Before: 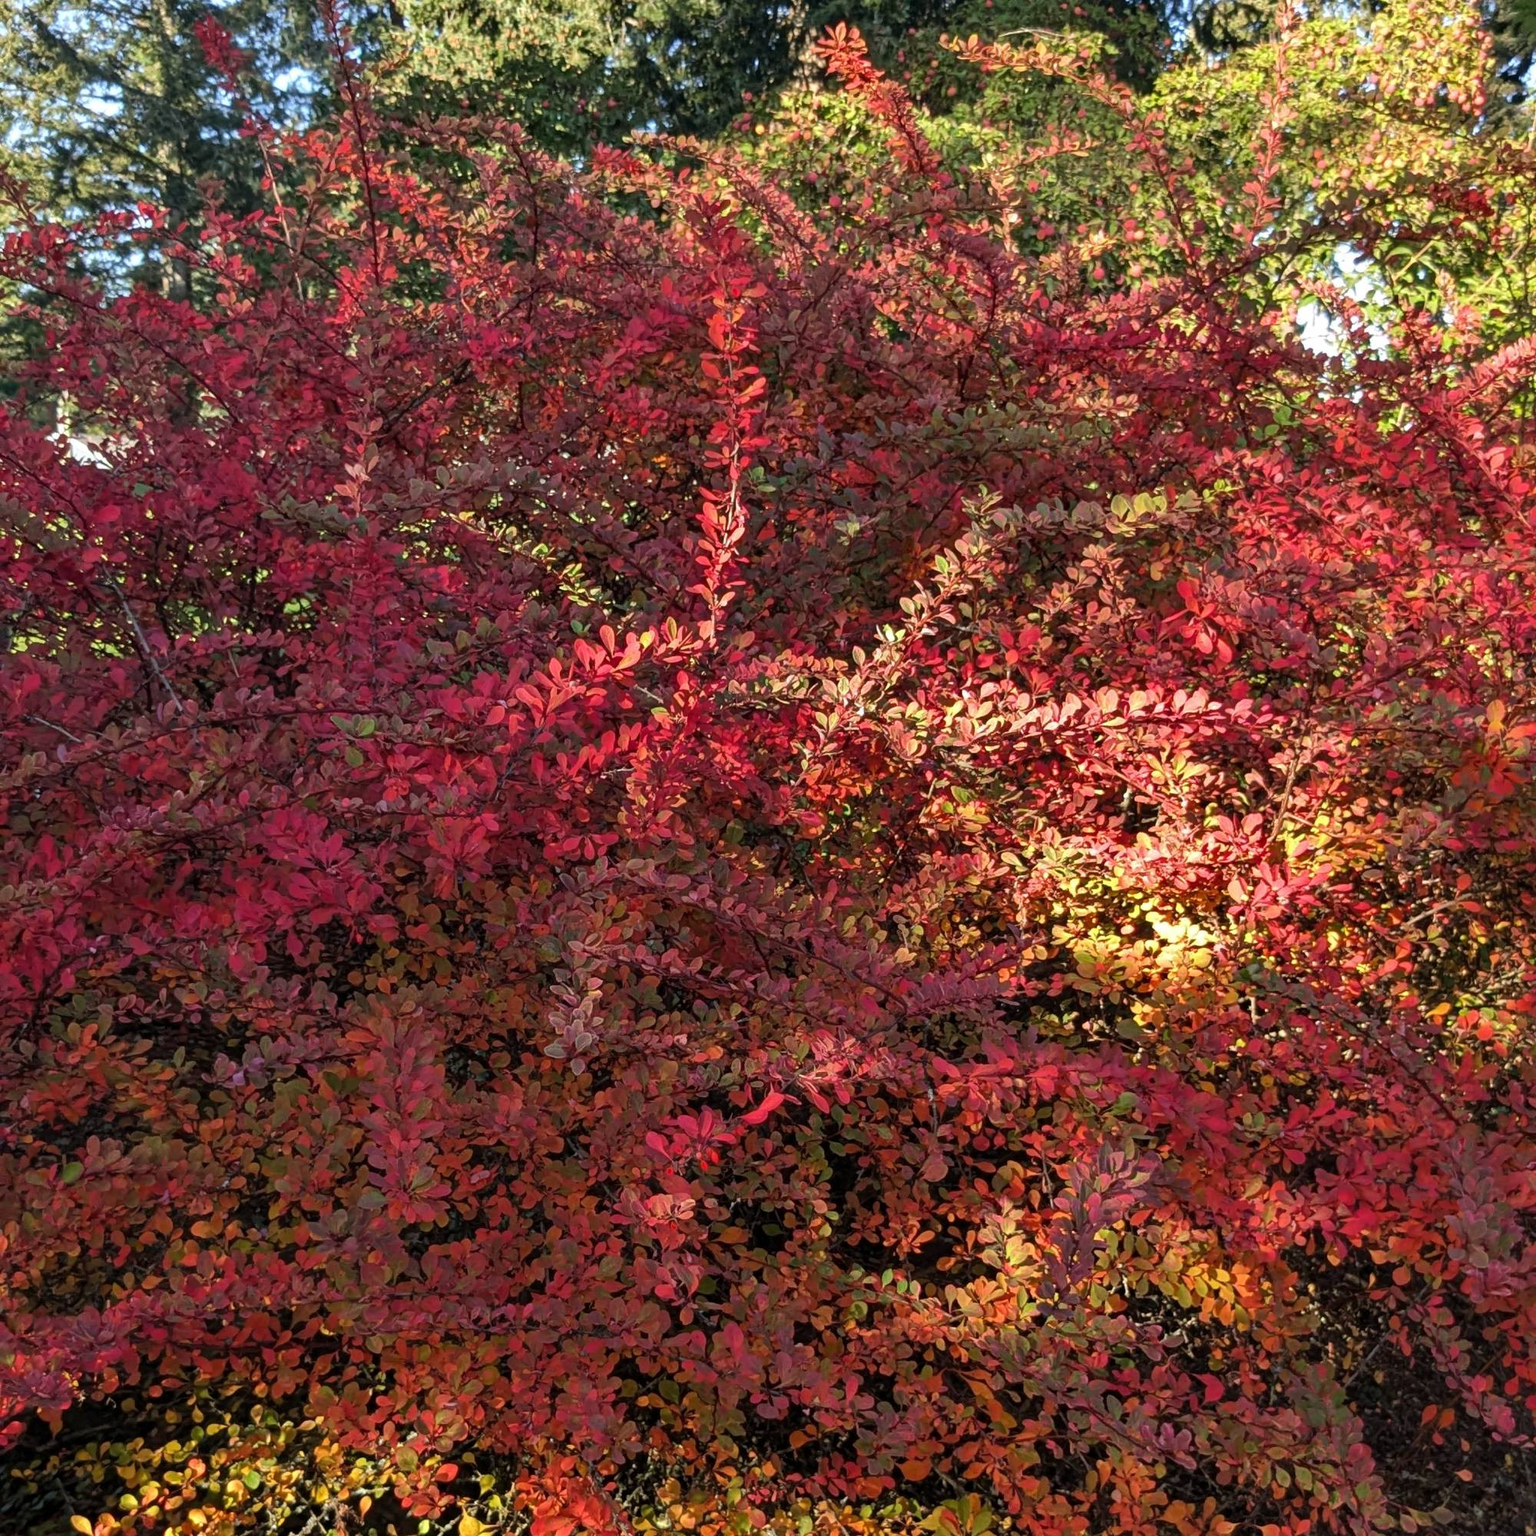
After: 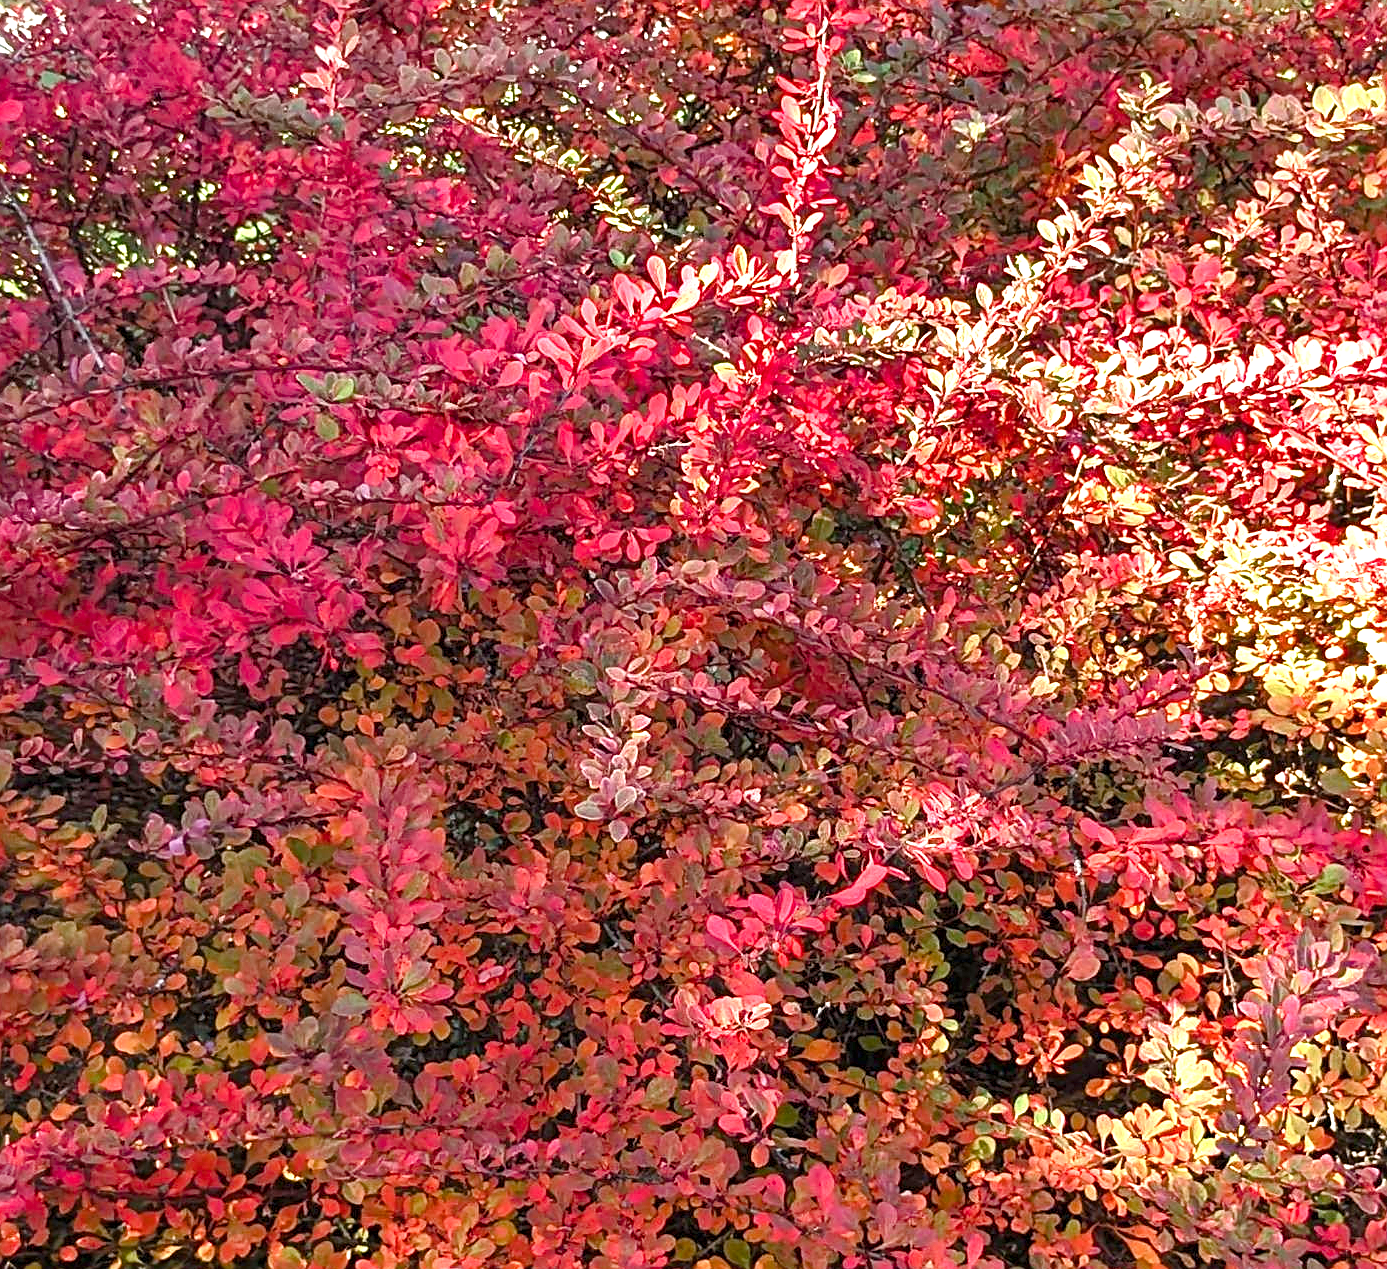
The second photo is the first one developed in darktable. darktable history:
sharpen: on, module defaults
crop: left 6.714%, top 27.9%, right 23.906%, bottom 8.631%
exposure: black level correction 0, exposure 1.592 EV, compensate highlight preservation false
color balance rgb: shadows lift › hue 86.76°, linear chroma grading › shadows -6.769%, linear chroma grading › highlights -6.747%, linear chroma grading › global chroma -10.548%, linear chroma grading › mid-tones -8.262%, perceptual saturation grading › global saturation 23.103%, perceptual saturation grading › highlights -24.411%, perceptual saturation grading › mid-tones 23.967%, perceptual saturation grading › shadows 39.85%
